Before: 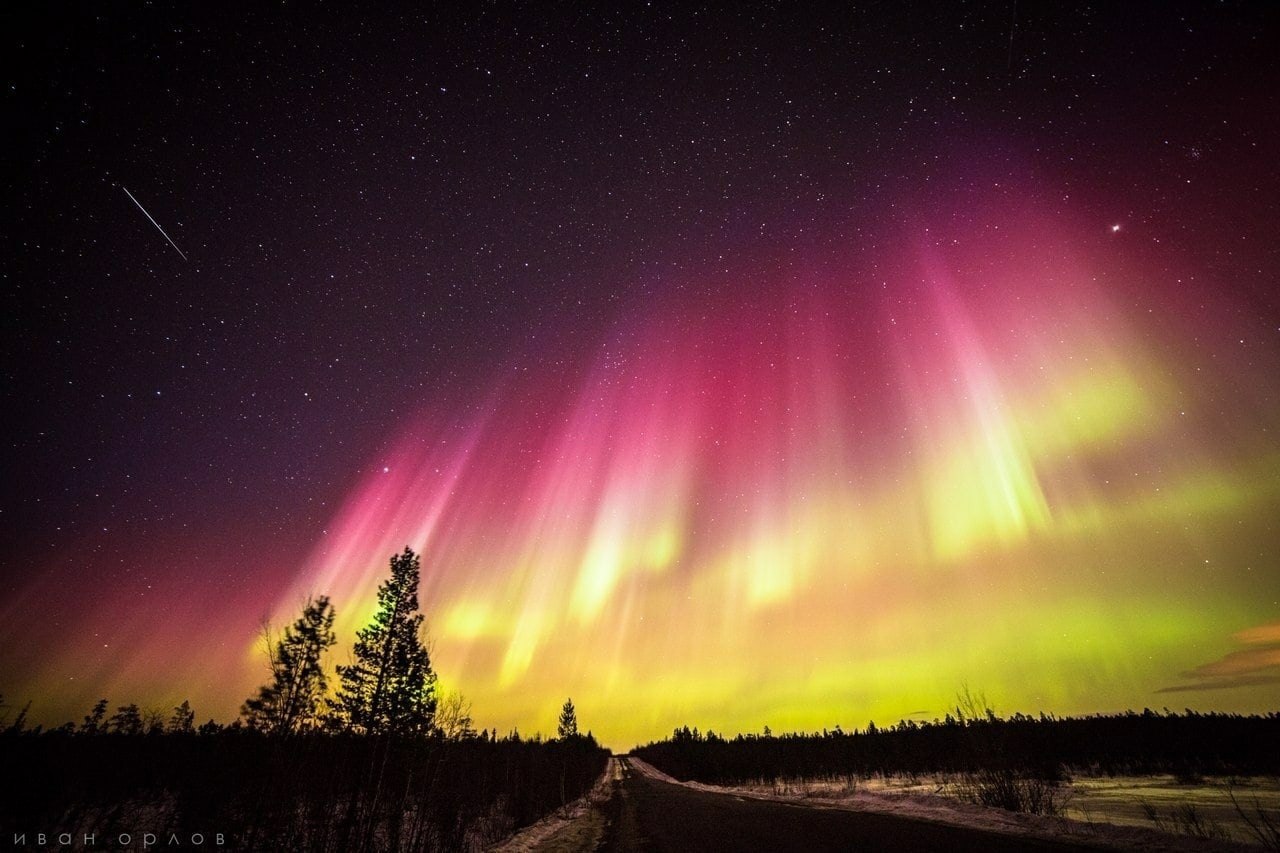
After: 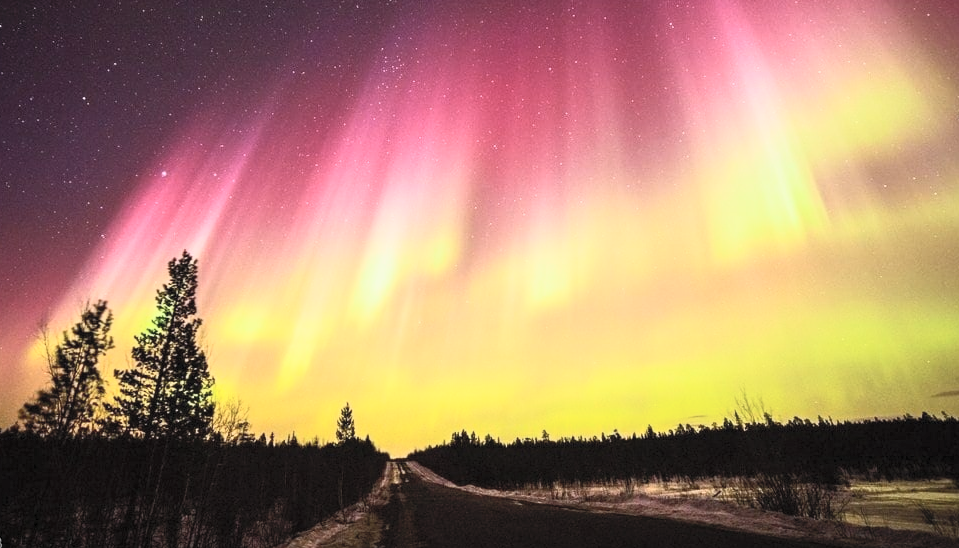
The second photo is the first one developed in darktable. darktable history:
exposure: exposure -0.408 EV, compensate highlight preservation false
contrast brightness saturation: contrast 0.37, brightness 0.545
crop and rotate: left 17.362%, top 34.787%, right 7.641%, bottom 0.919%
